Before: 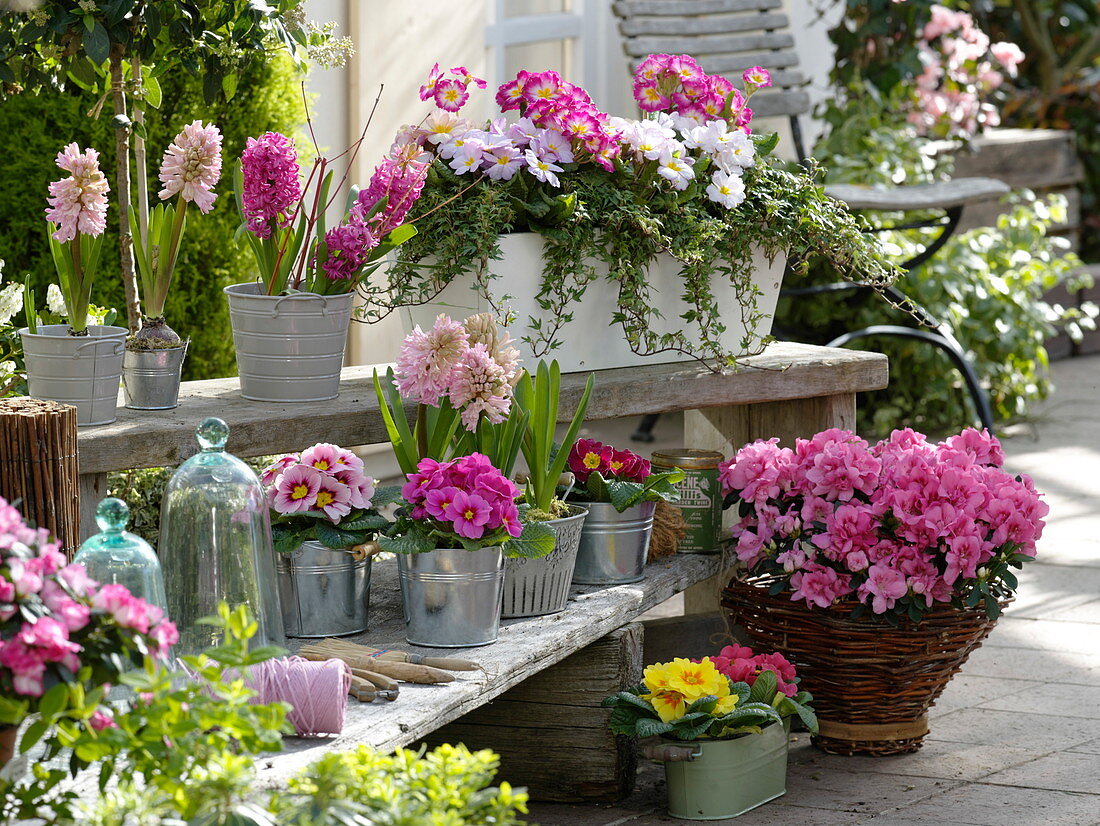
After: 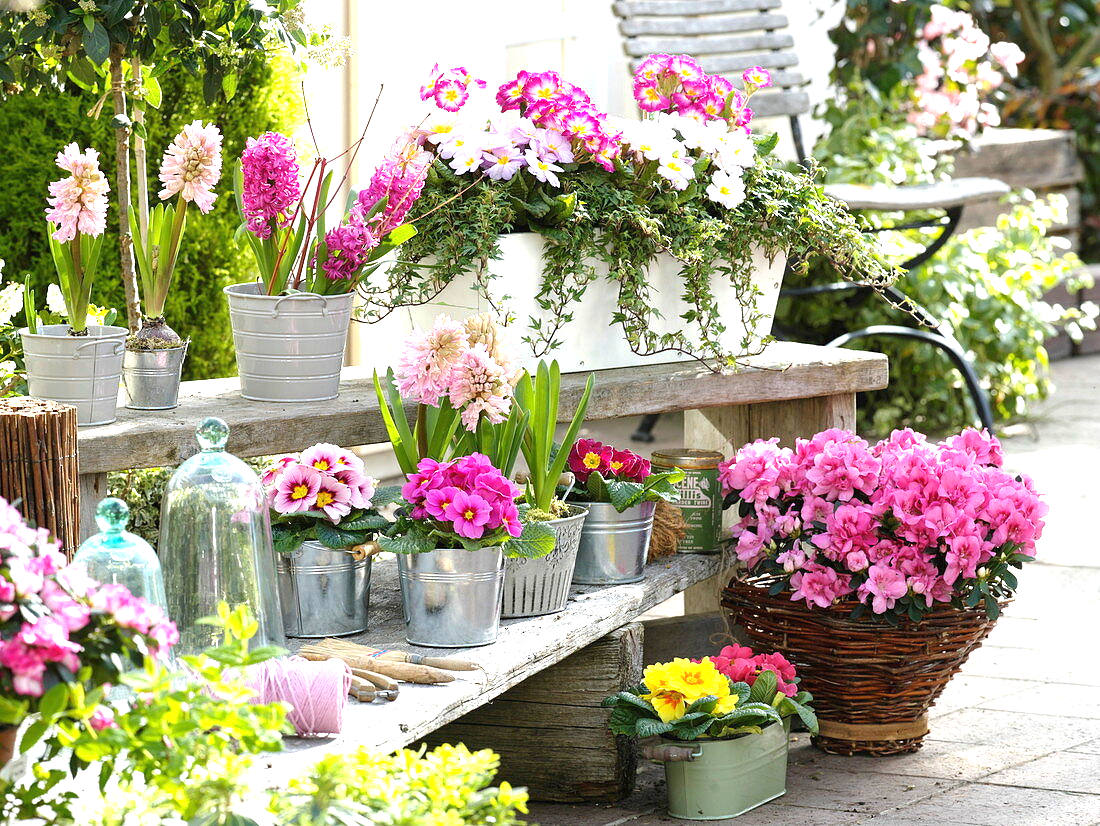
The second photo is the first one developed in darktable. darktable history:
exposure: black level correction 0, exposure 1.296 EV, compensate highlight preservation false
